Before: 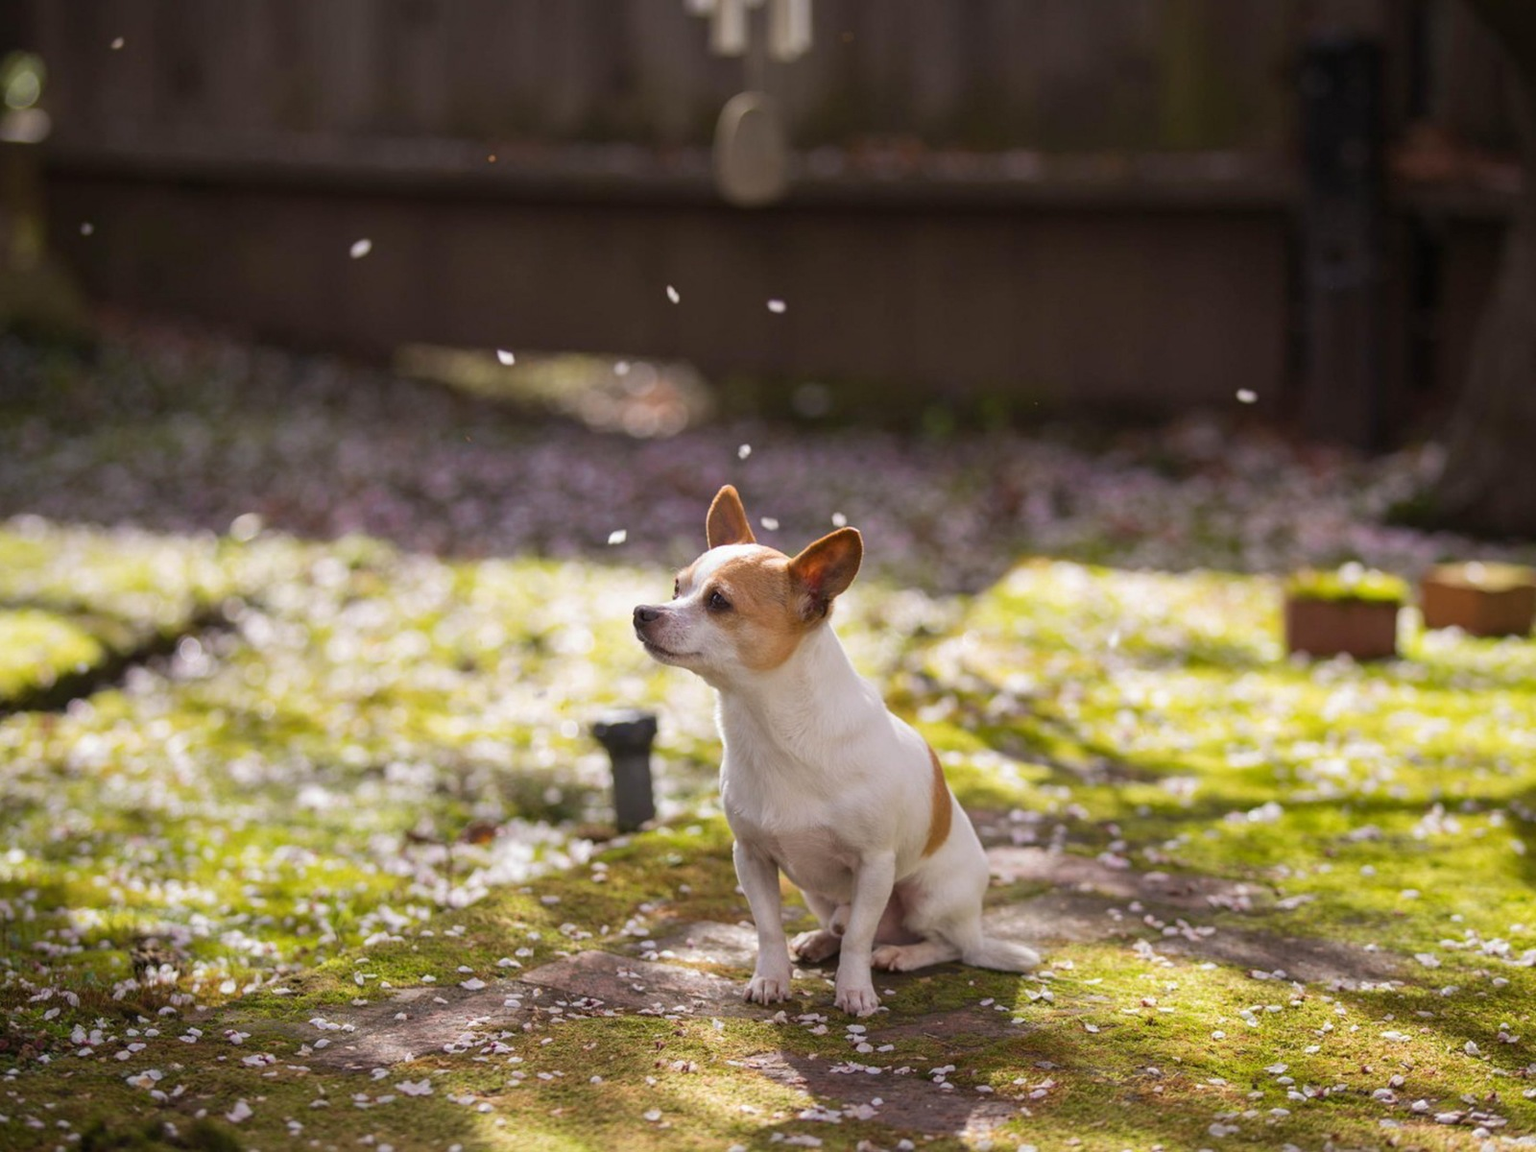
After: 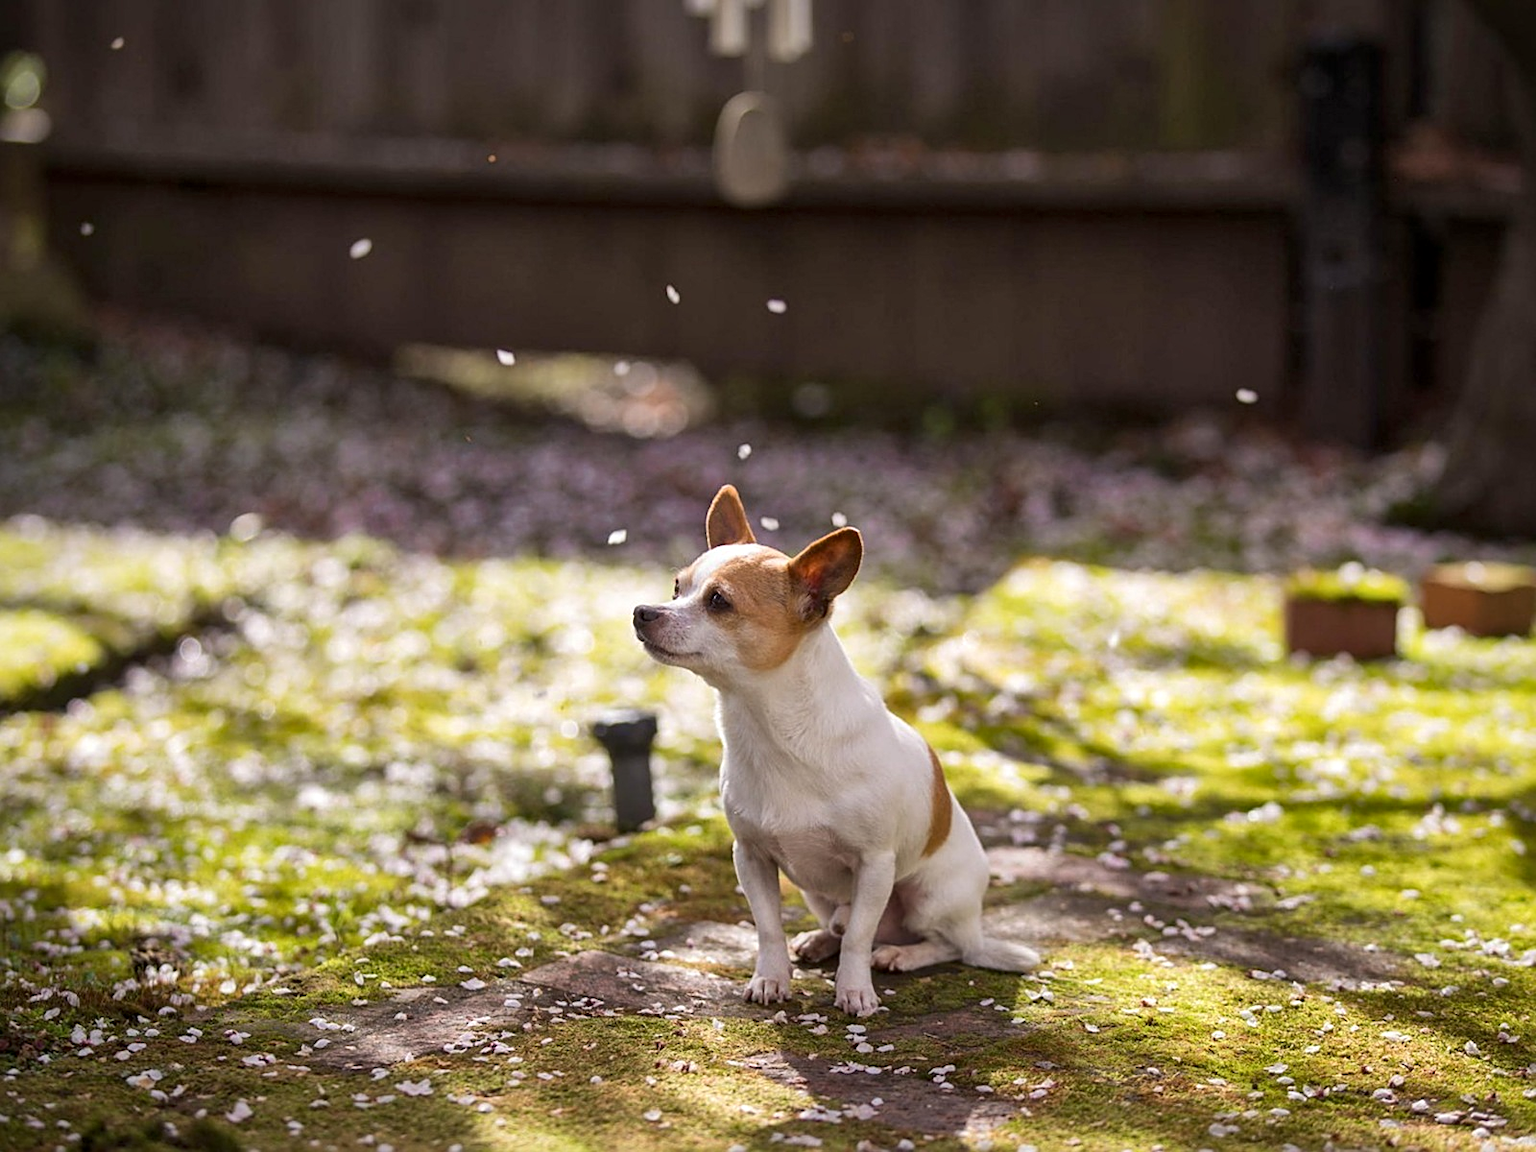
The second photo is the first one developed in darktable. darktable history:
local contrast: mode bilateral grid, contrast 20, coarseness 50, detail 144%, midtone range 0.2
sharpen: on, module defaults
